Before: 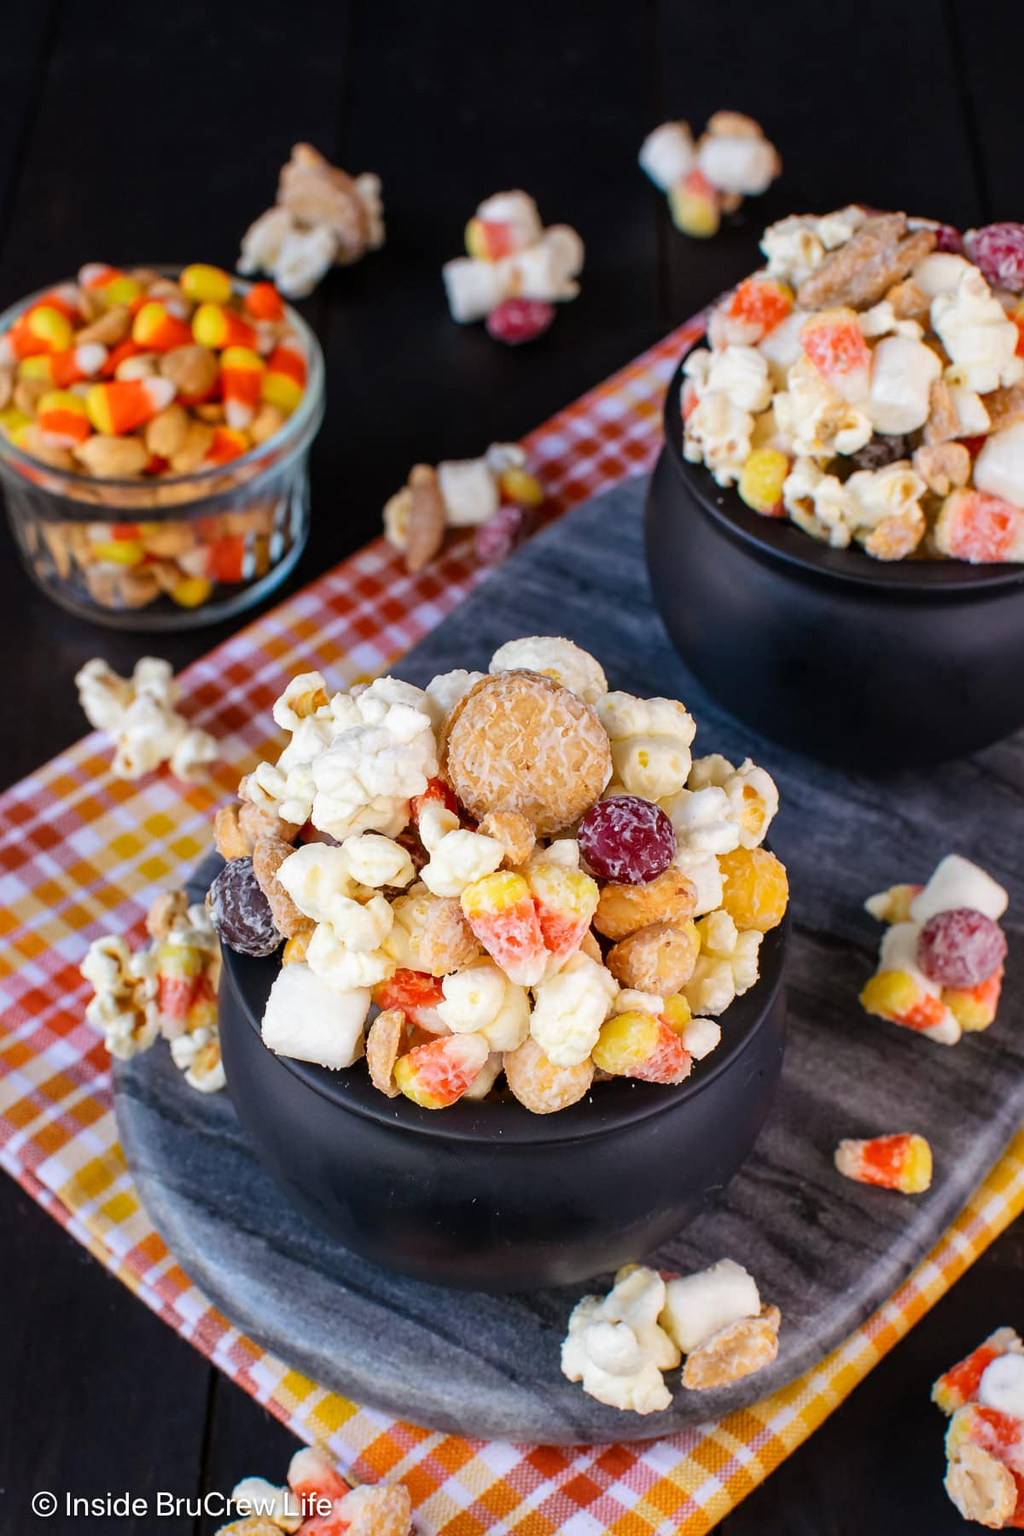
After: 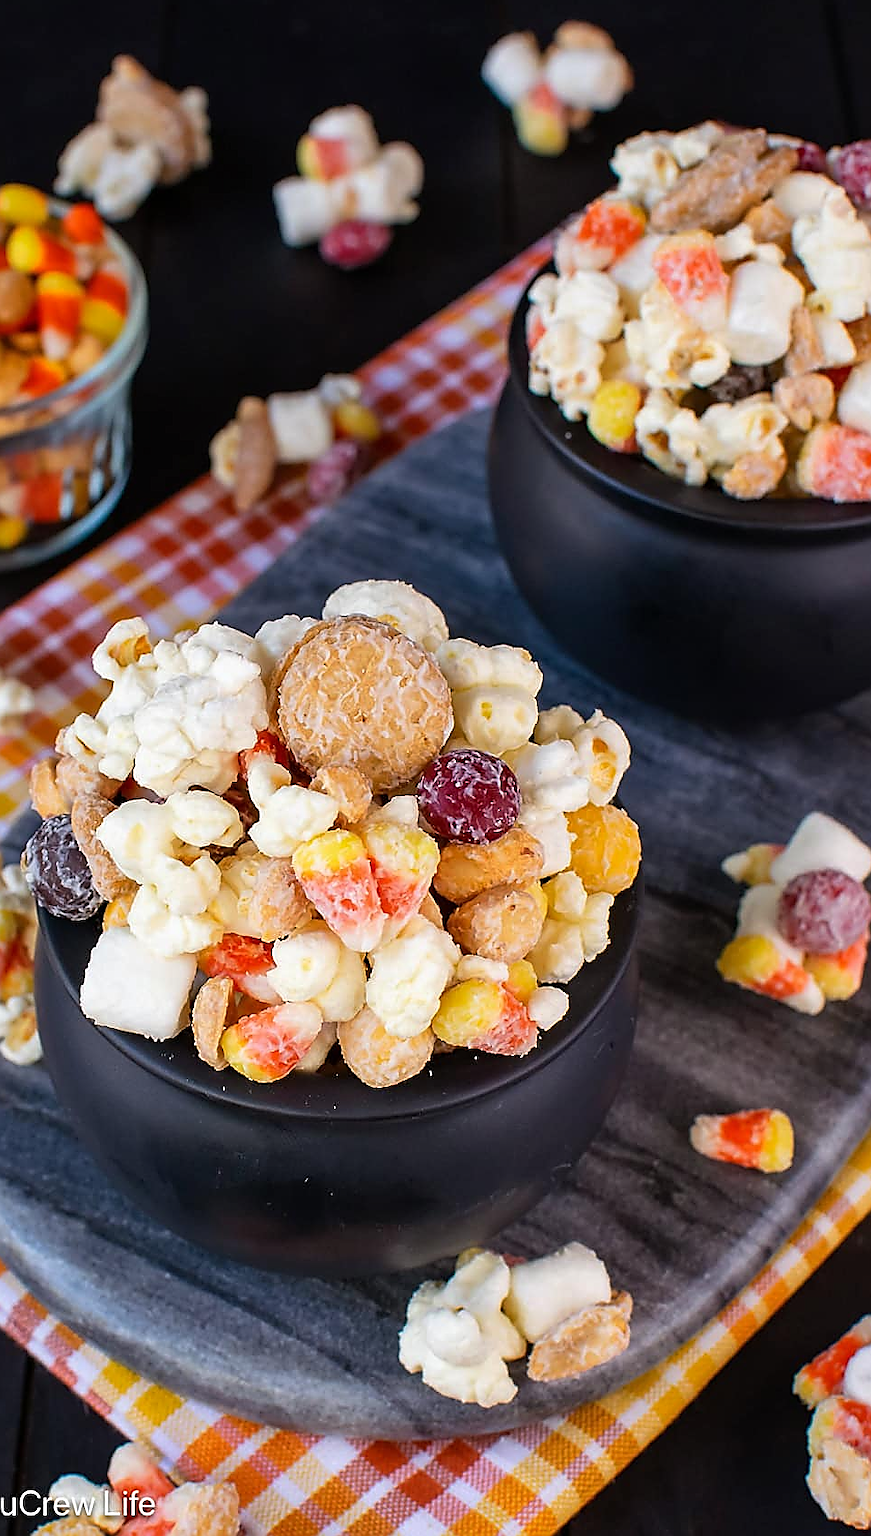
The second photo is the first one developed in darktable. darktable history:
crop and rotate: left 18.178%, top 5.955%, right 1.782%
sharpen: radius 1.368, amount 1.246, threshold 0.691
tone equalizer: on, module defaults
base curve: curves: ch0 [(0, 0) (0.303, 0.277) (1, 1)], preserve colors none
